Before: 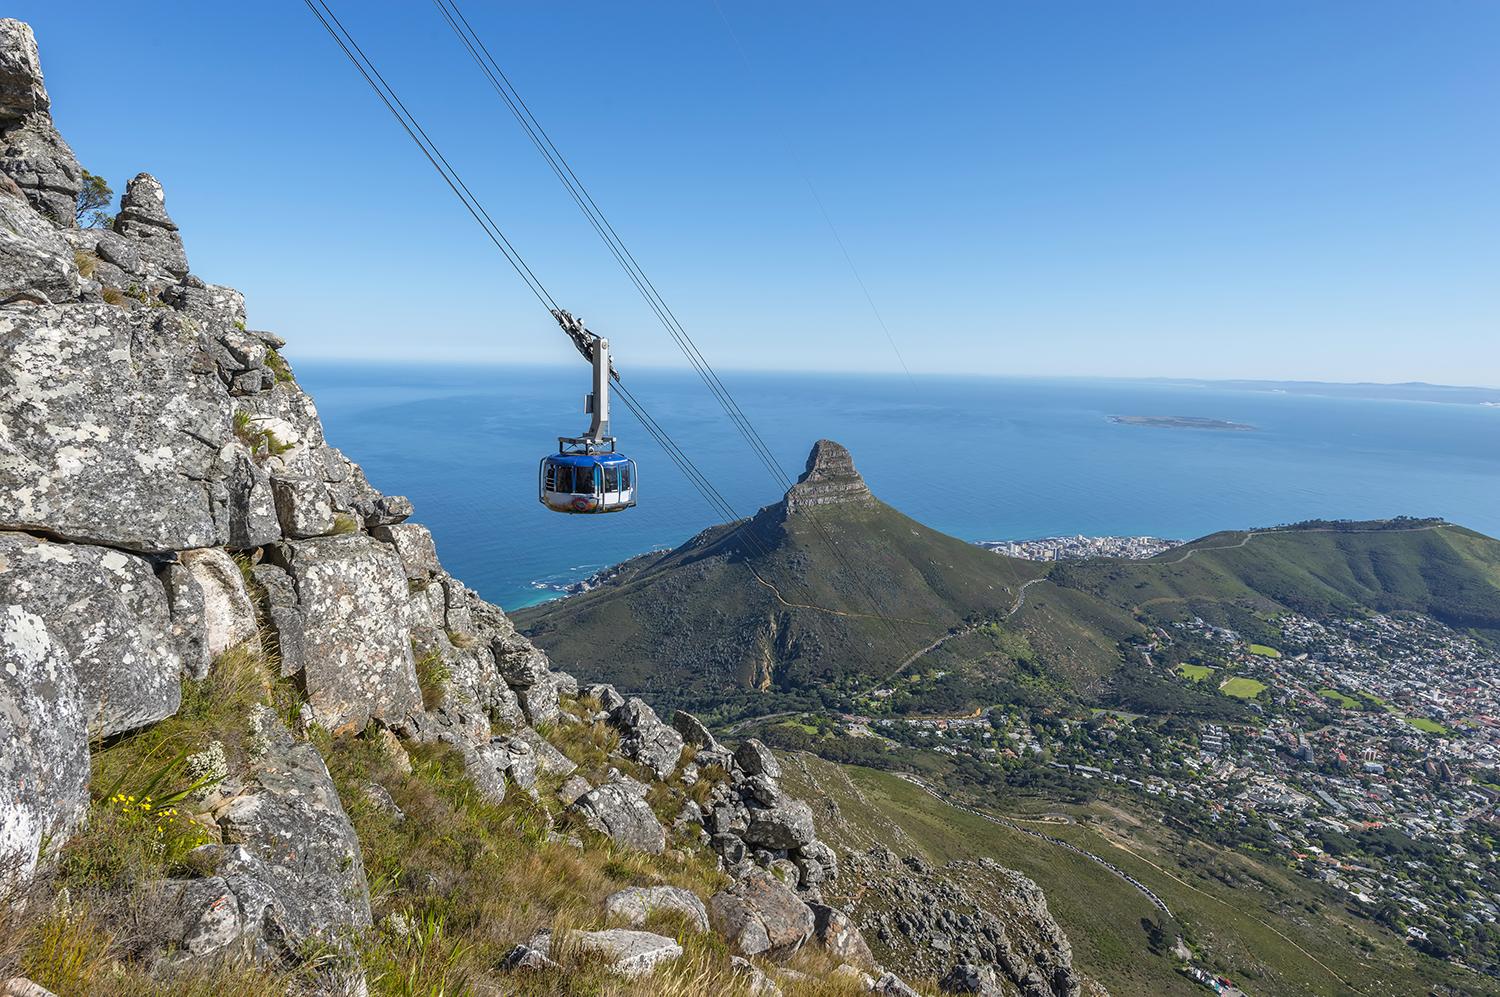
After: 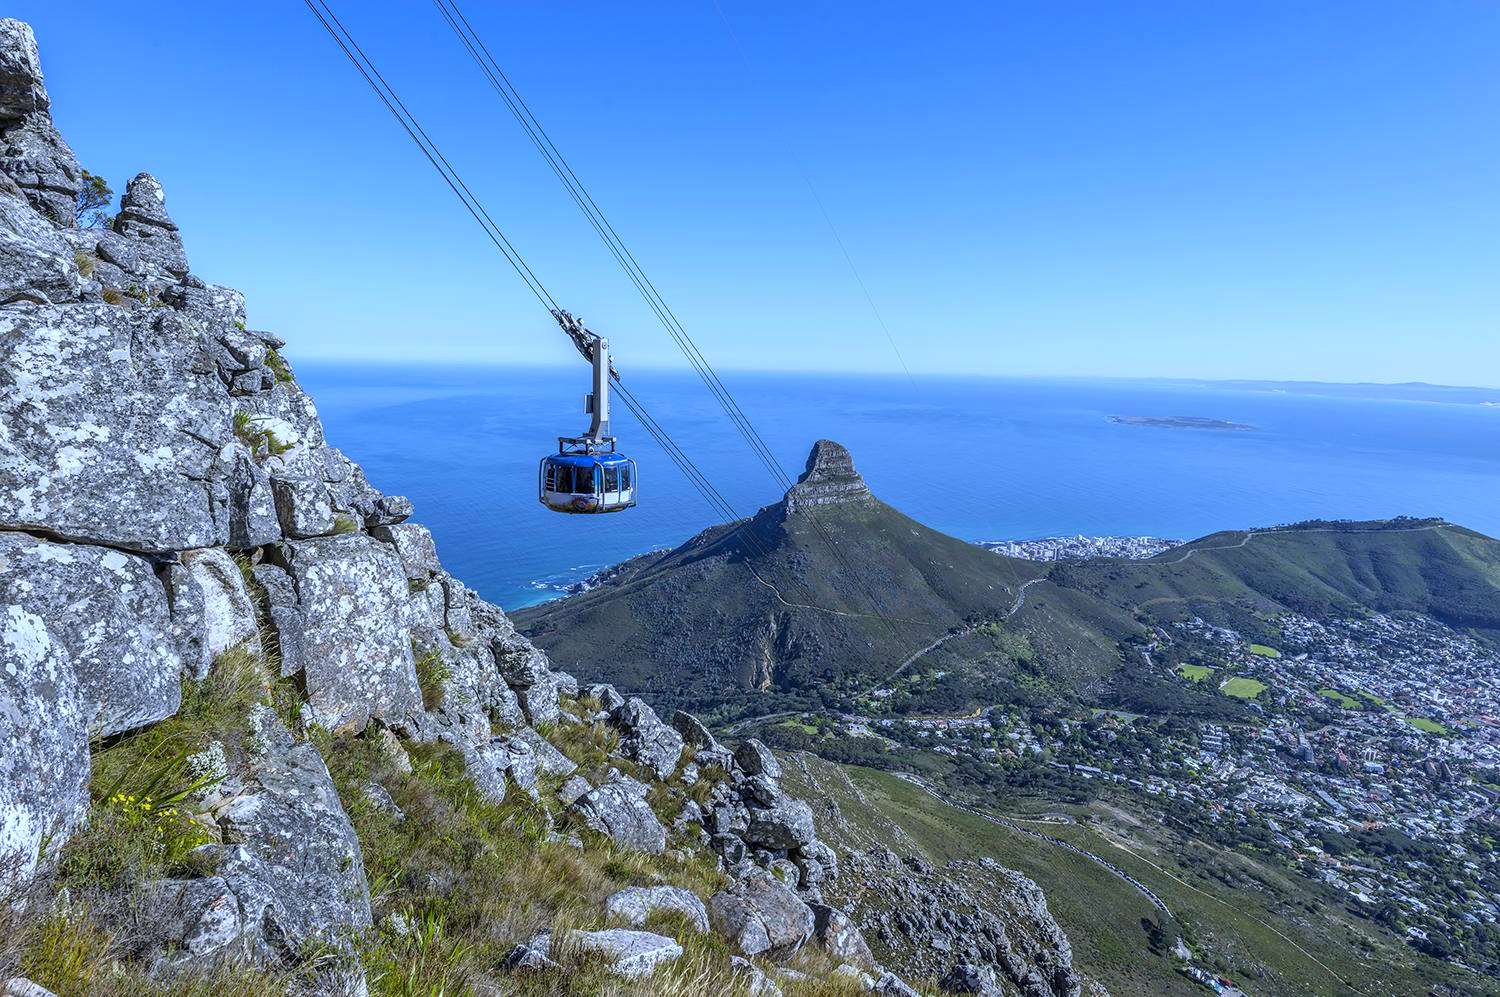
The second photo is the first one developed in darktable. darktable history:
local contrast: on, module defaults
white balance: red 0.871, blue 1.249
